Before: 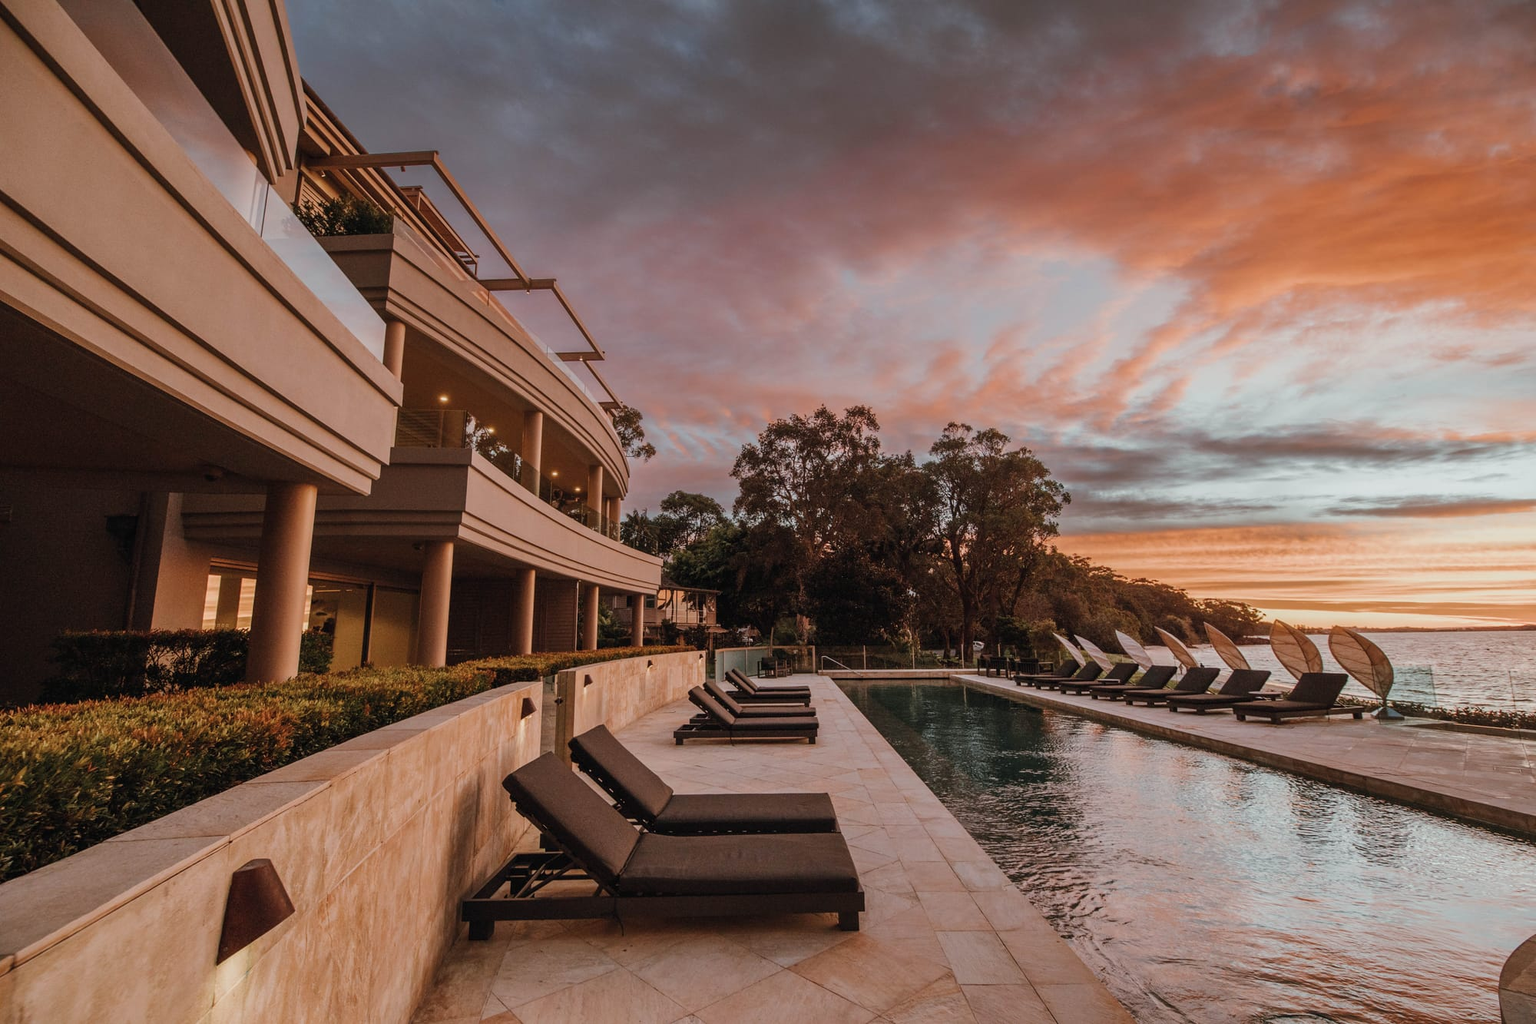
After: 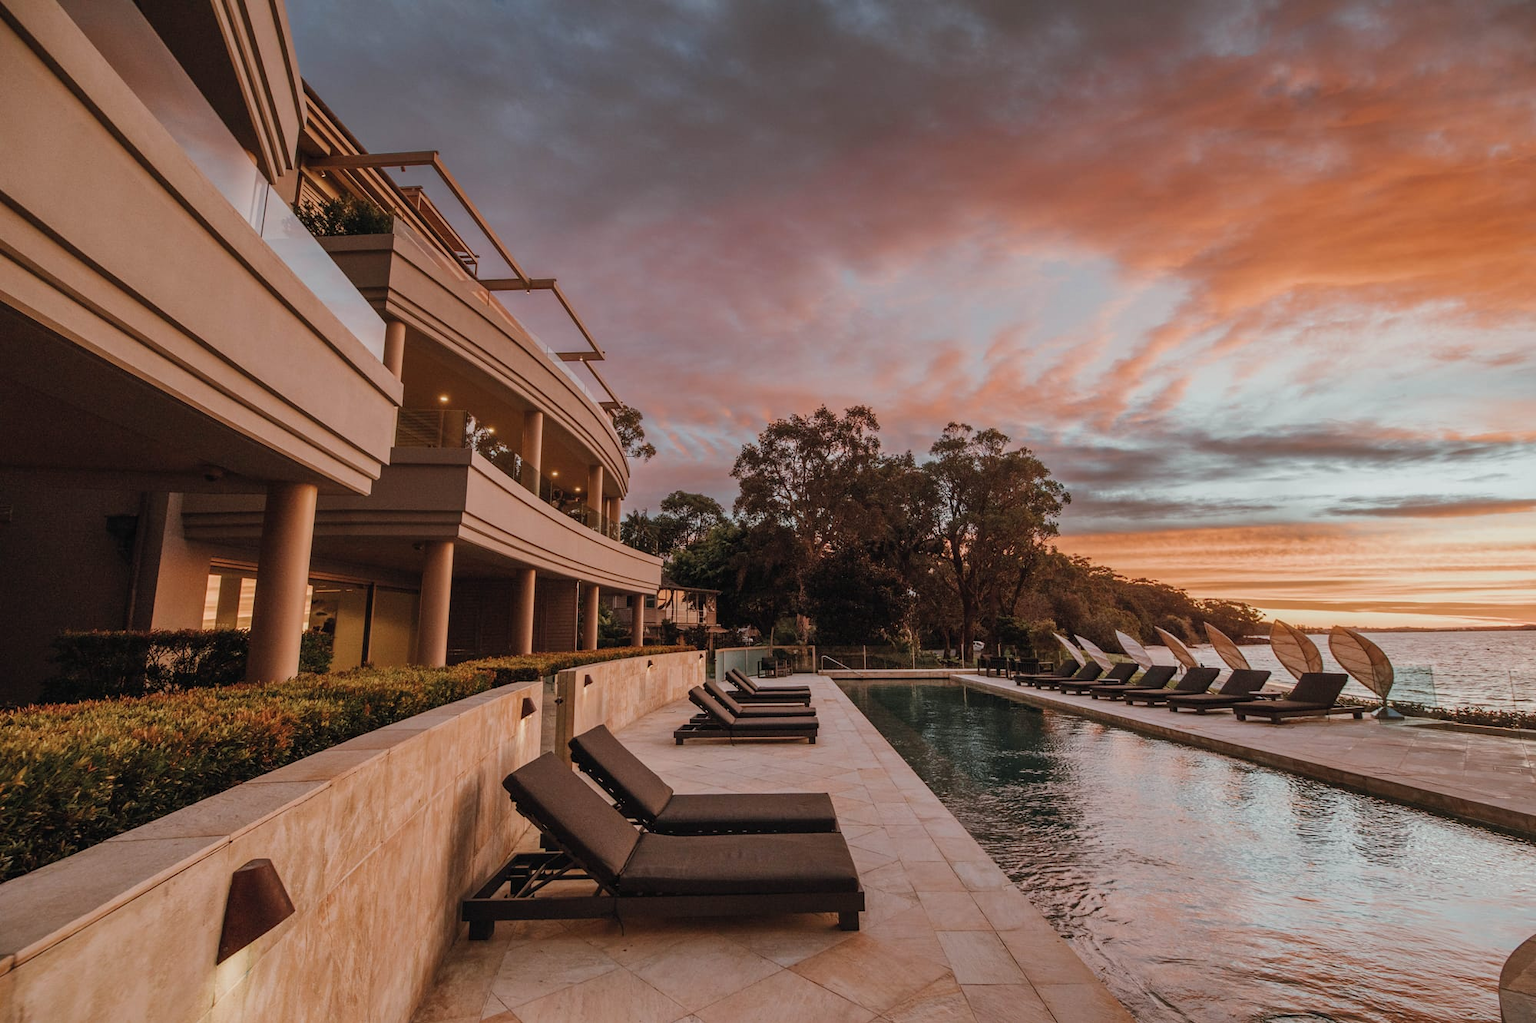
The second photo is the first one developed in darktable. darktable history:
shadows and highlights: shadows 25, highlights -25
white balance: emerald 1
